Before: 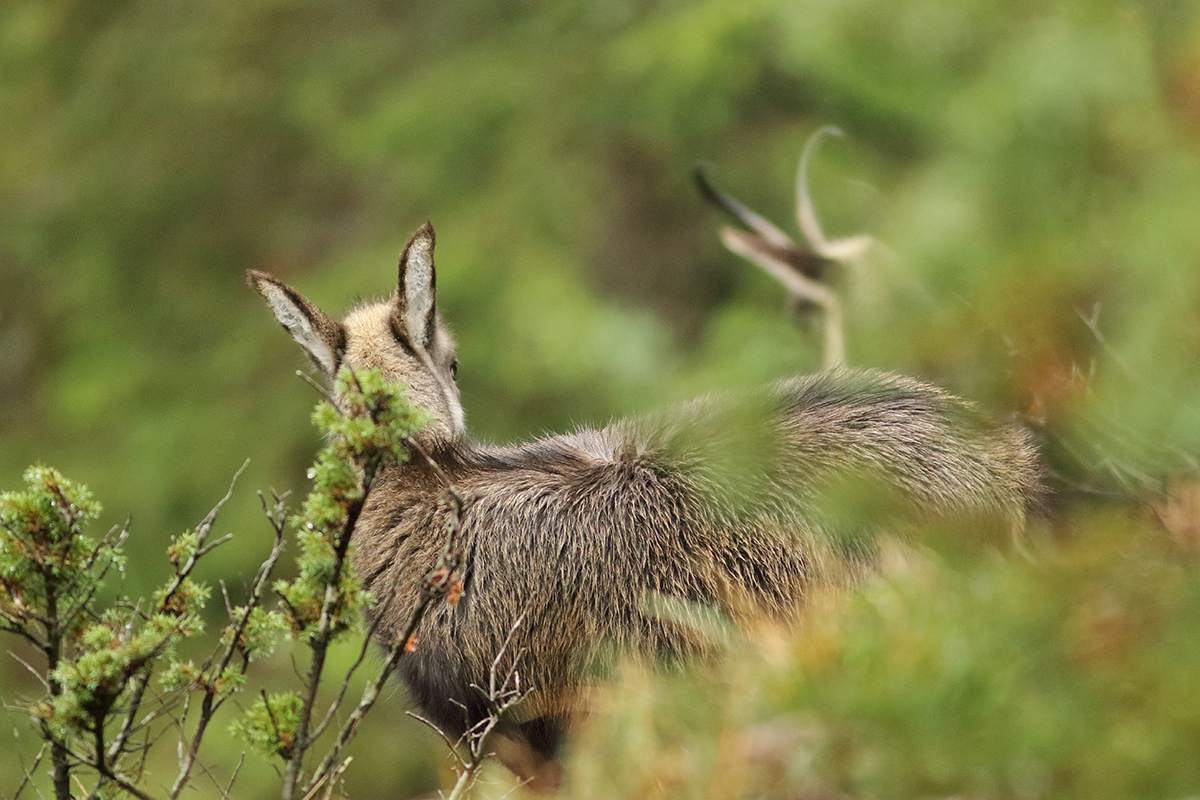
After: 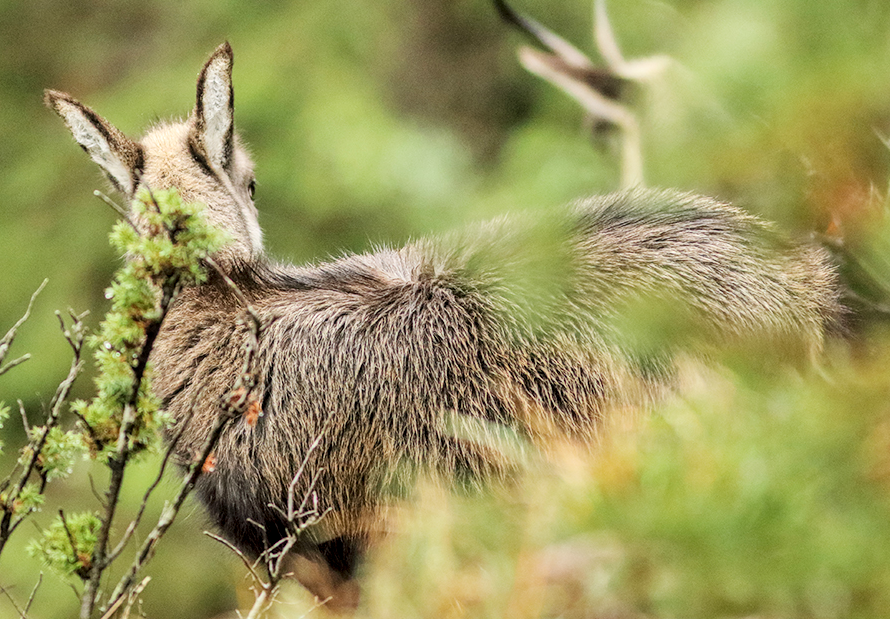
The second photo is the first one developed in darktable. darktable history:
local contrast: highlights 63%, detail 143%, midtone range 0.429
exposure: black level correction 0, exposure 0.694 EV, compensate highlight preservation false
crop: left 16.857%, top 22.549%, right 8.939%
filmic rgb: black relative exposure -7.65 EV, white relative exposure 4.56 EV, hardness 3.61, contrast 1.062, iterations of high-quality reconstruction 0
